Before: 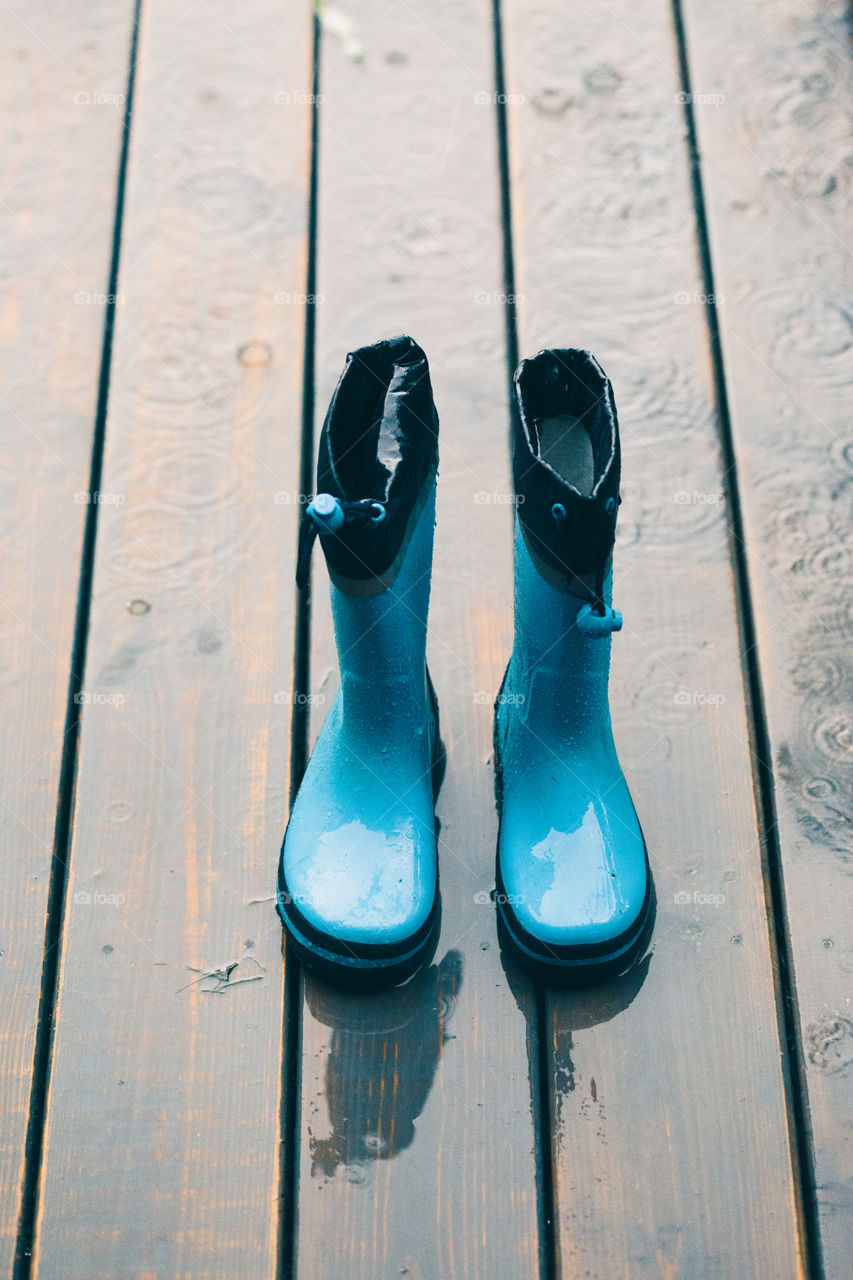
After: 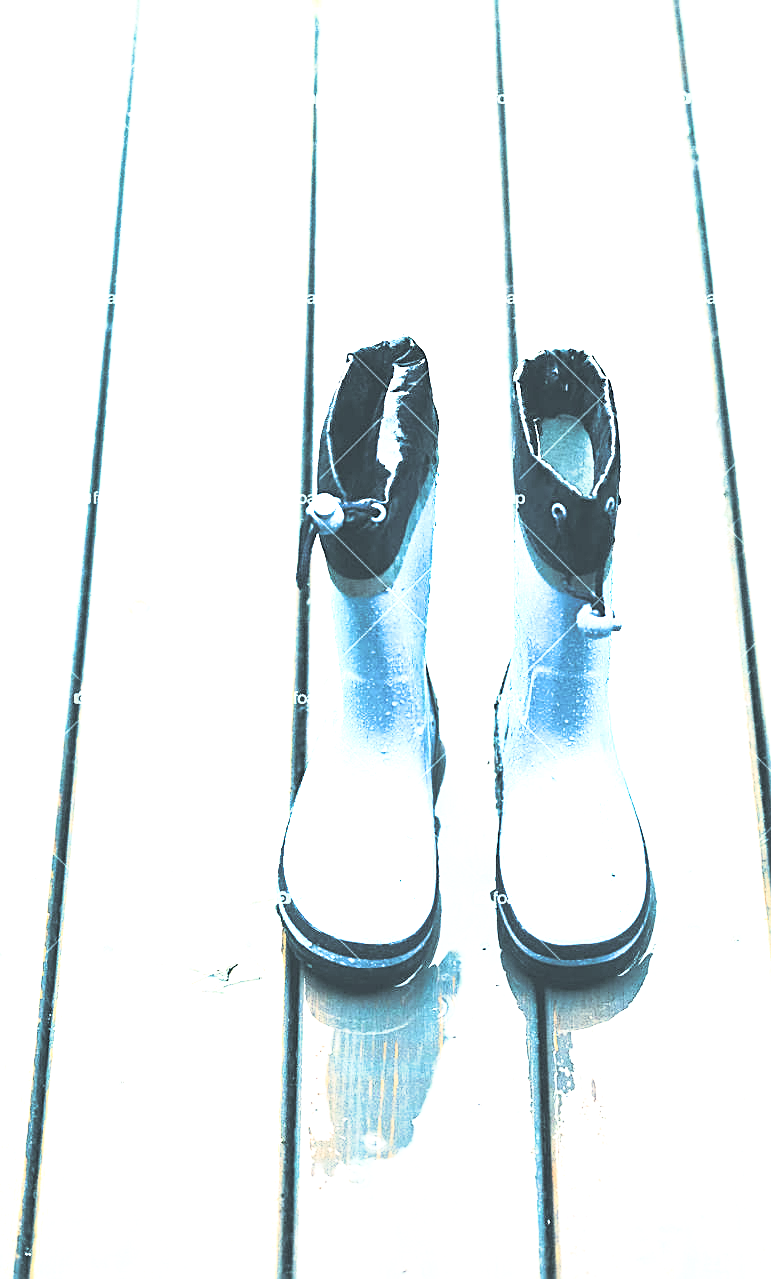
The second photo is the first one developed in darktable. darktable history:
contrast brightness saturation: contrast 0.39, brightness 0.53
exposure: black level correction 0, exposure 1.9 EV, compensate highlight preservation false
white balance: red 1.004, blue 1.024
sharpen: amount 0.6
crop: right 9.509%, bottom 0.031%
split-toning: shadows › hue 43.2°, shadows › saturation 0, highlights › hue 50.4°, highlights › saturation 1
